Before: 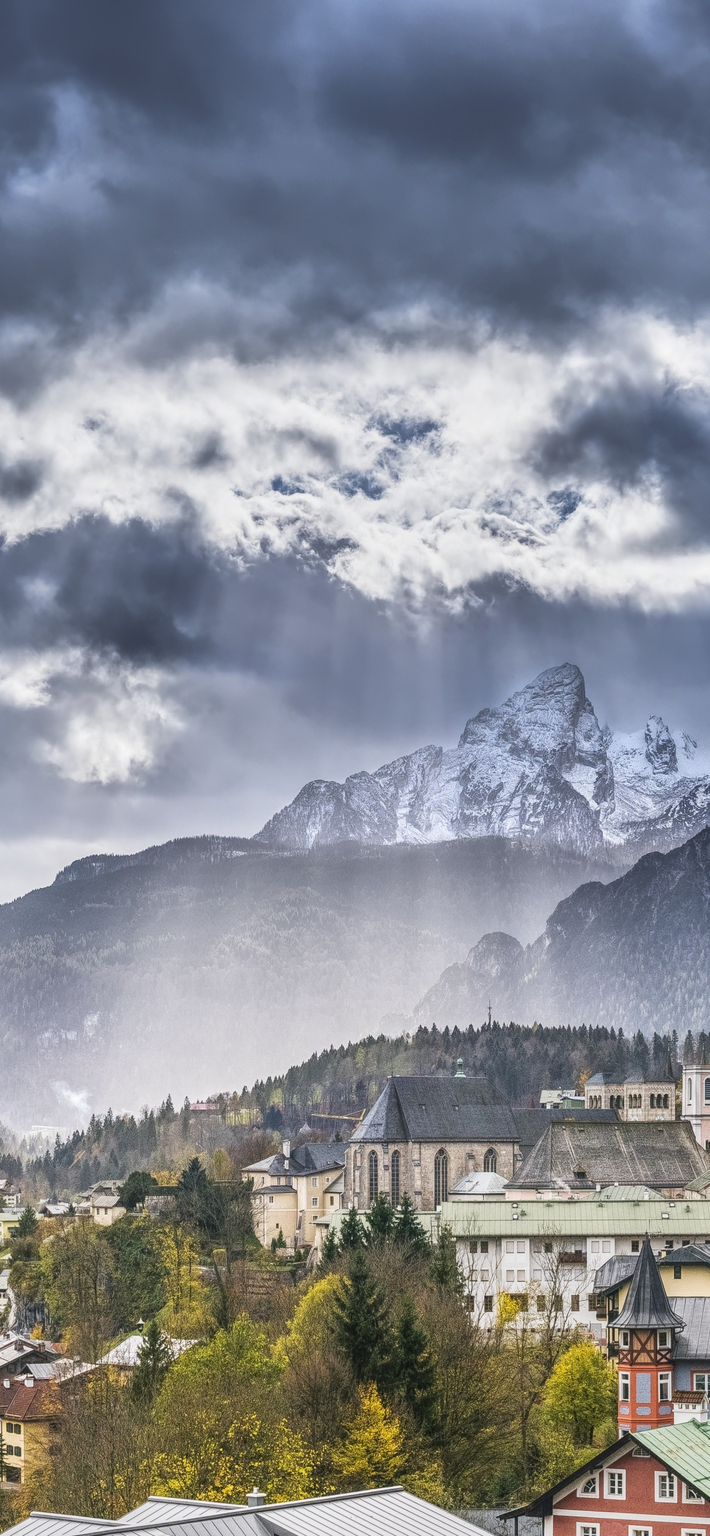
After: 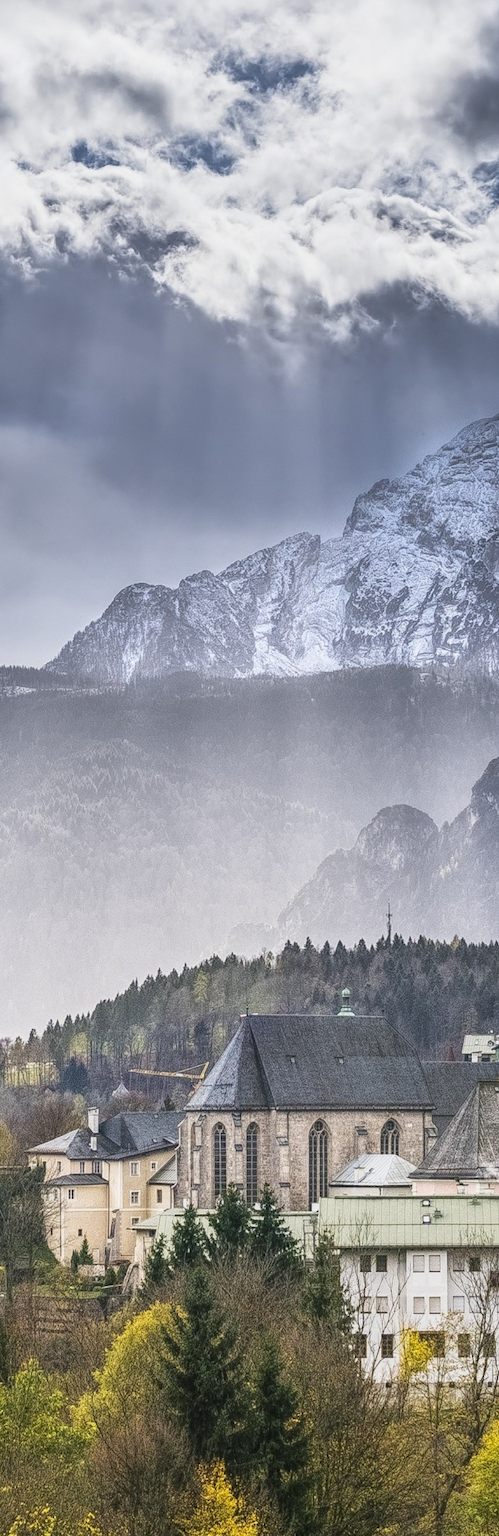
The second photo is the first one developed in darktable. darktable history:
crop: left 31.339%, top 24.703%, right 20.29%, bottom 6.608%
